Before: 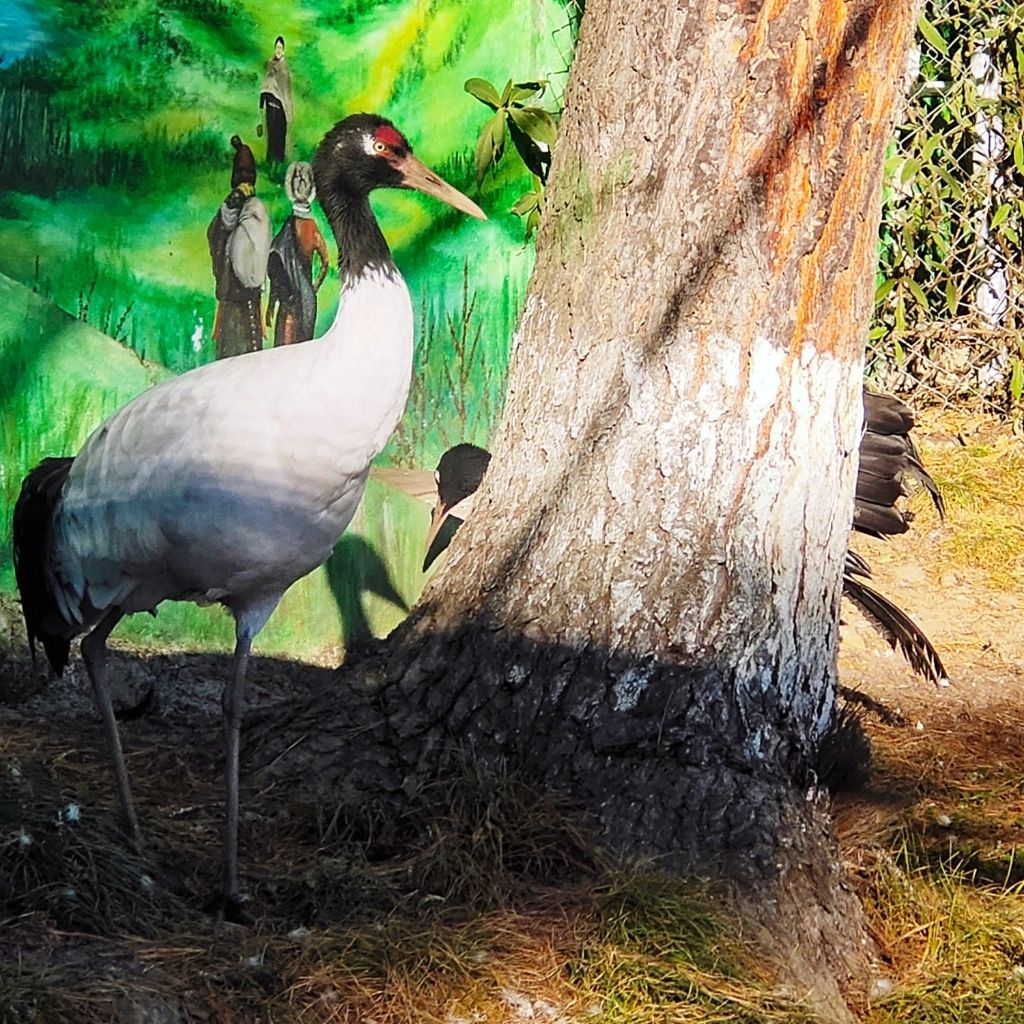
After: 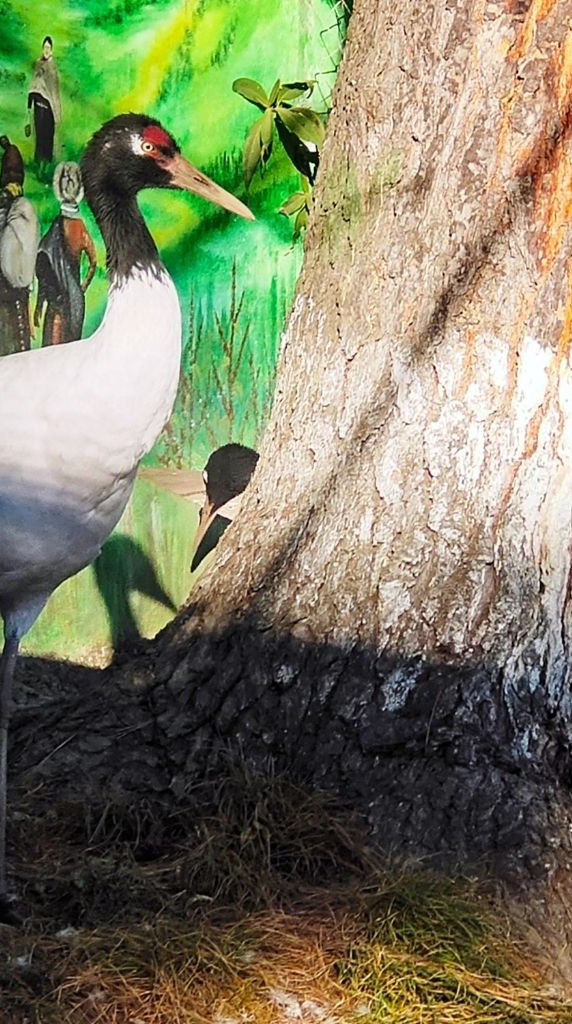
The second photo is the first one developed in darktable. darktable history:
crop and rotate: left 22.67%, right 21.387%
